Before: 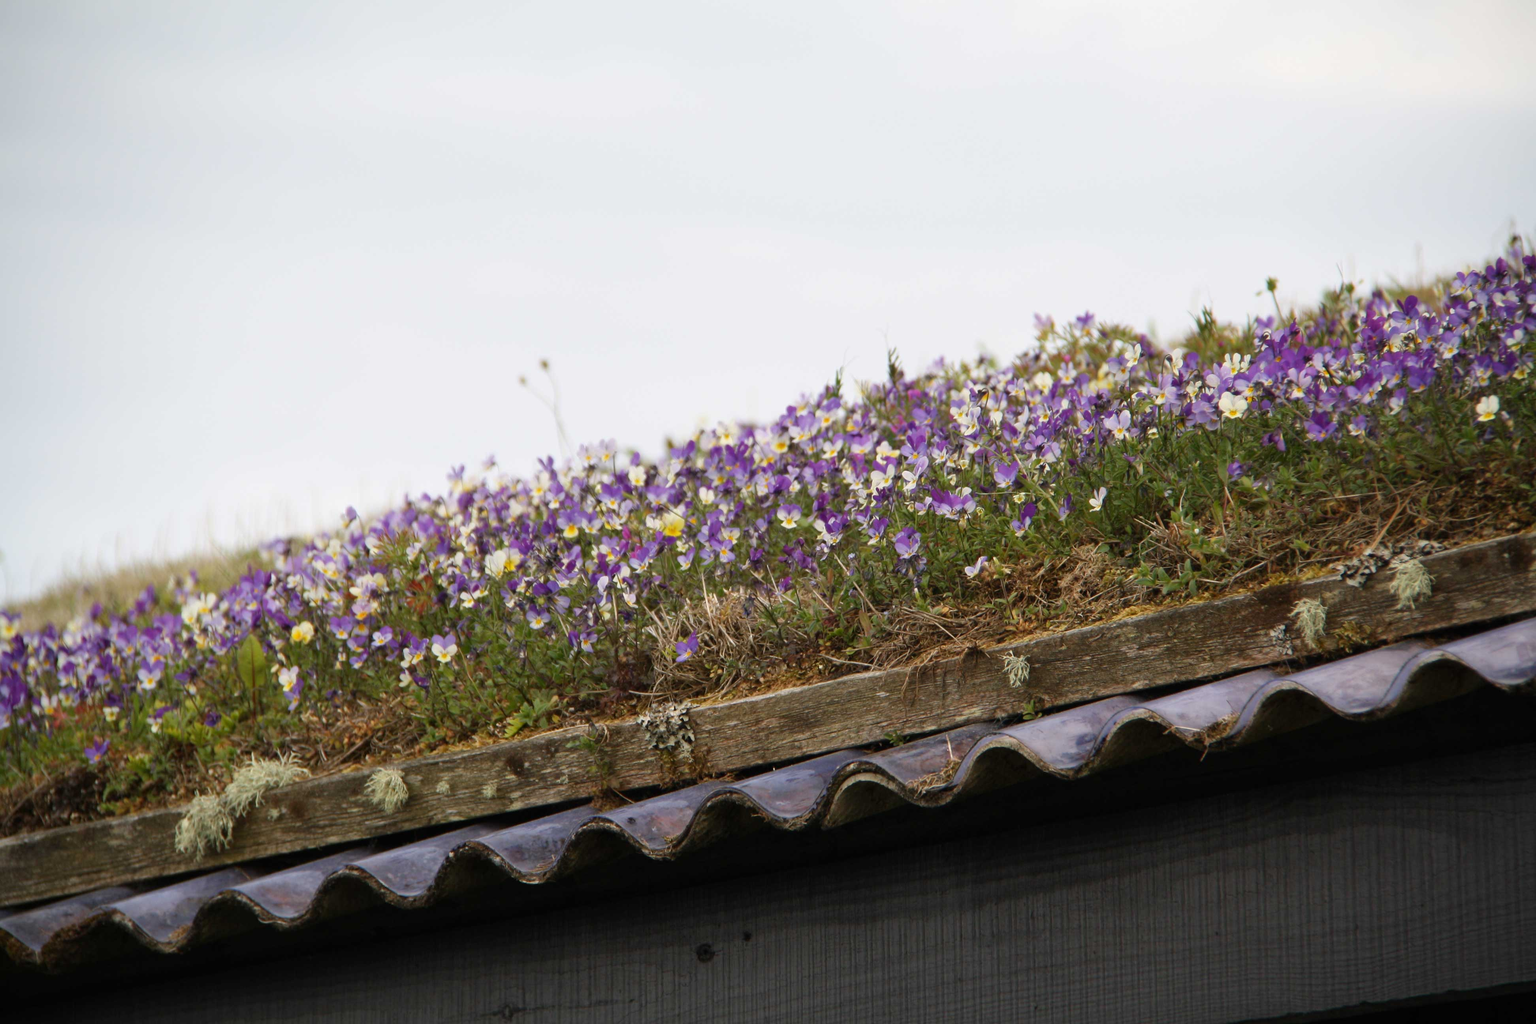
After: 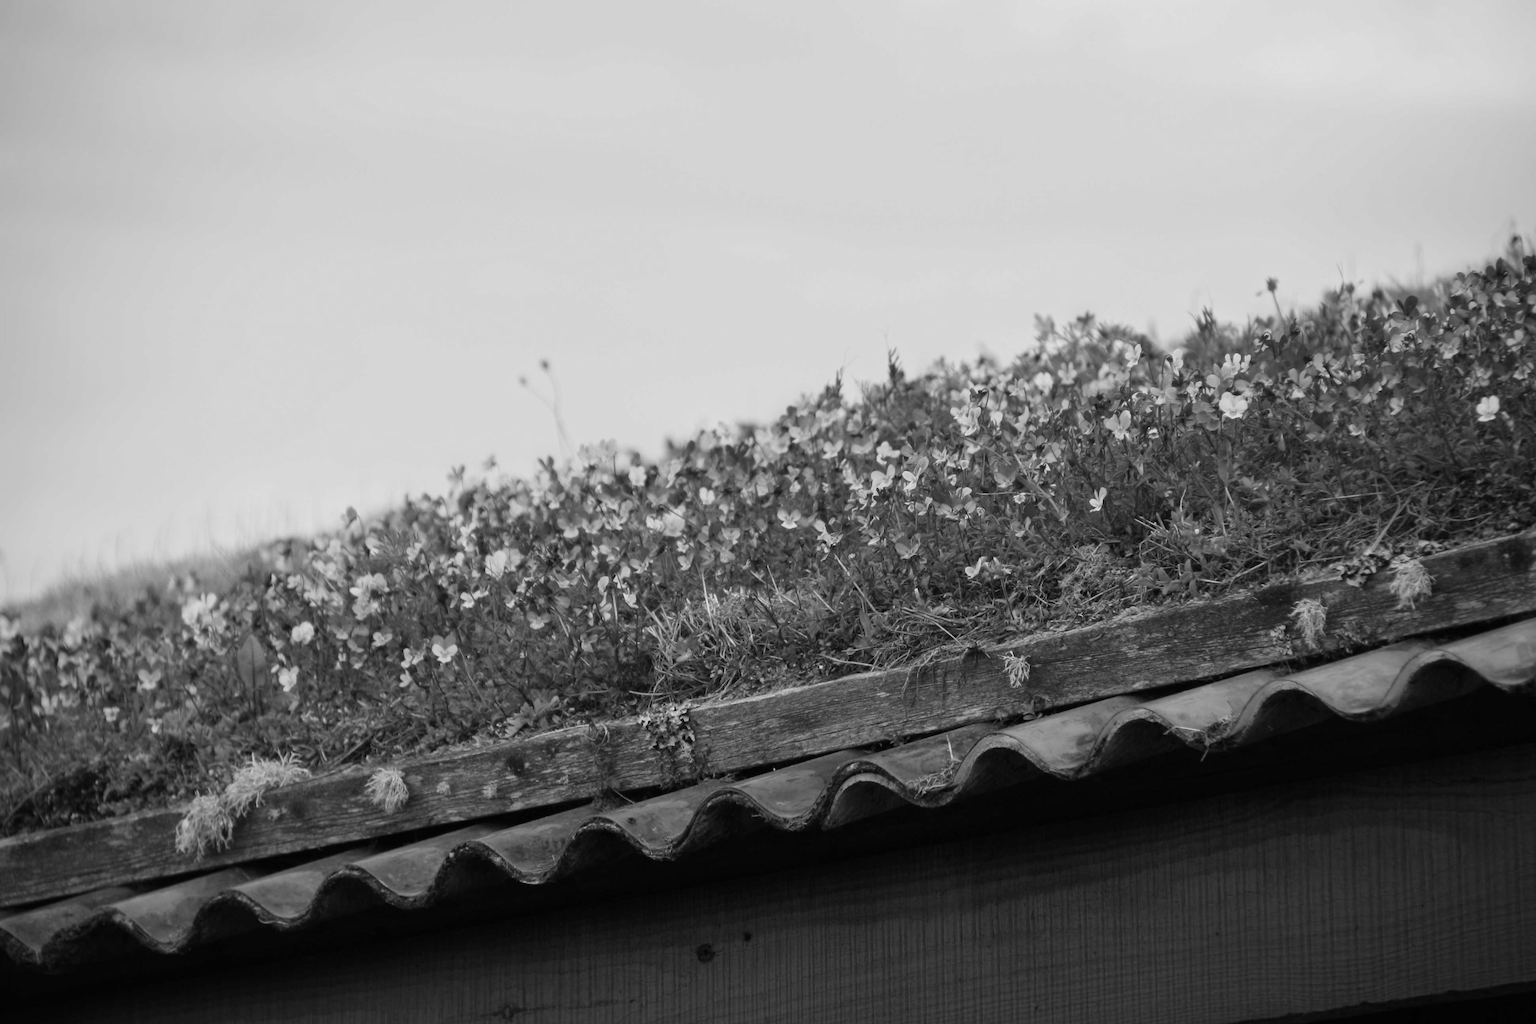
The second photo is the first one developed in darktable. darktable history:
monochrome: a 26.22, b 42.67, size 0.8
color correction: saturation 1.32
